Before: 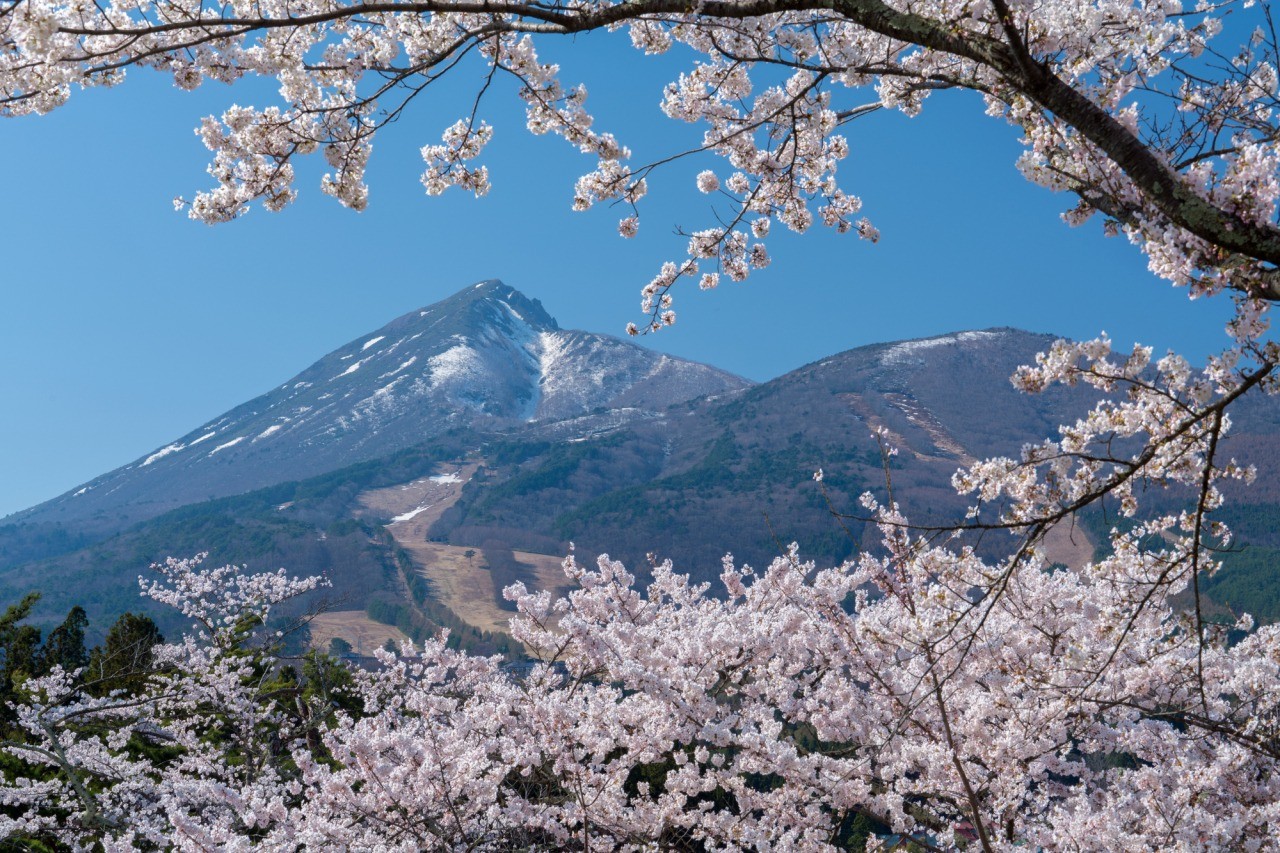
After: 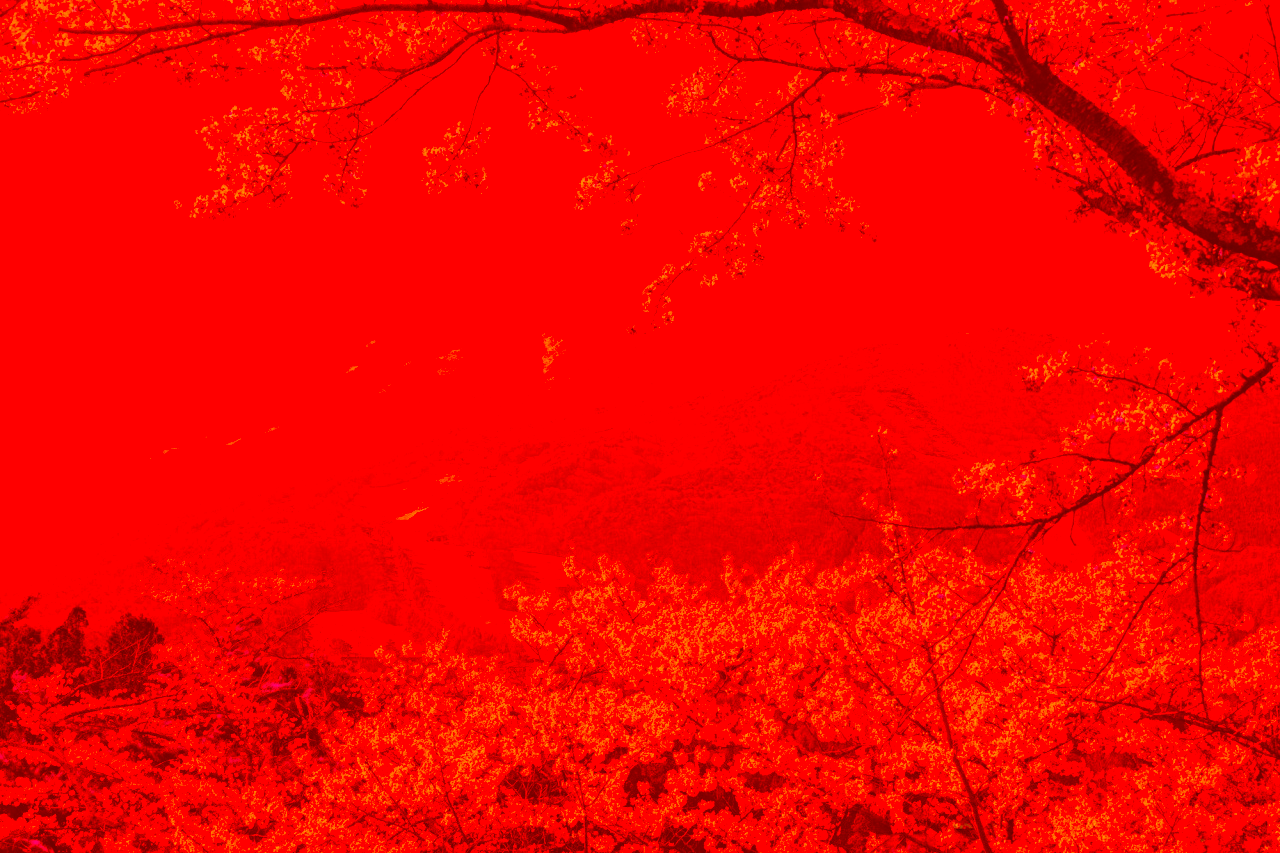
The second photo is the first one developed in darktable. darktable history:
bloom: size 13.65%, threshold 98.39%, strength 4.82%
color correction: highlights a* -39.68, highlights b* -40, shadows a* -40, shadows b* -40, saturation -3
local contrast: on, module defaults
